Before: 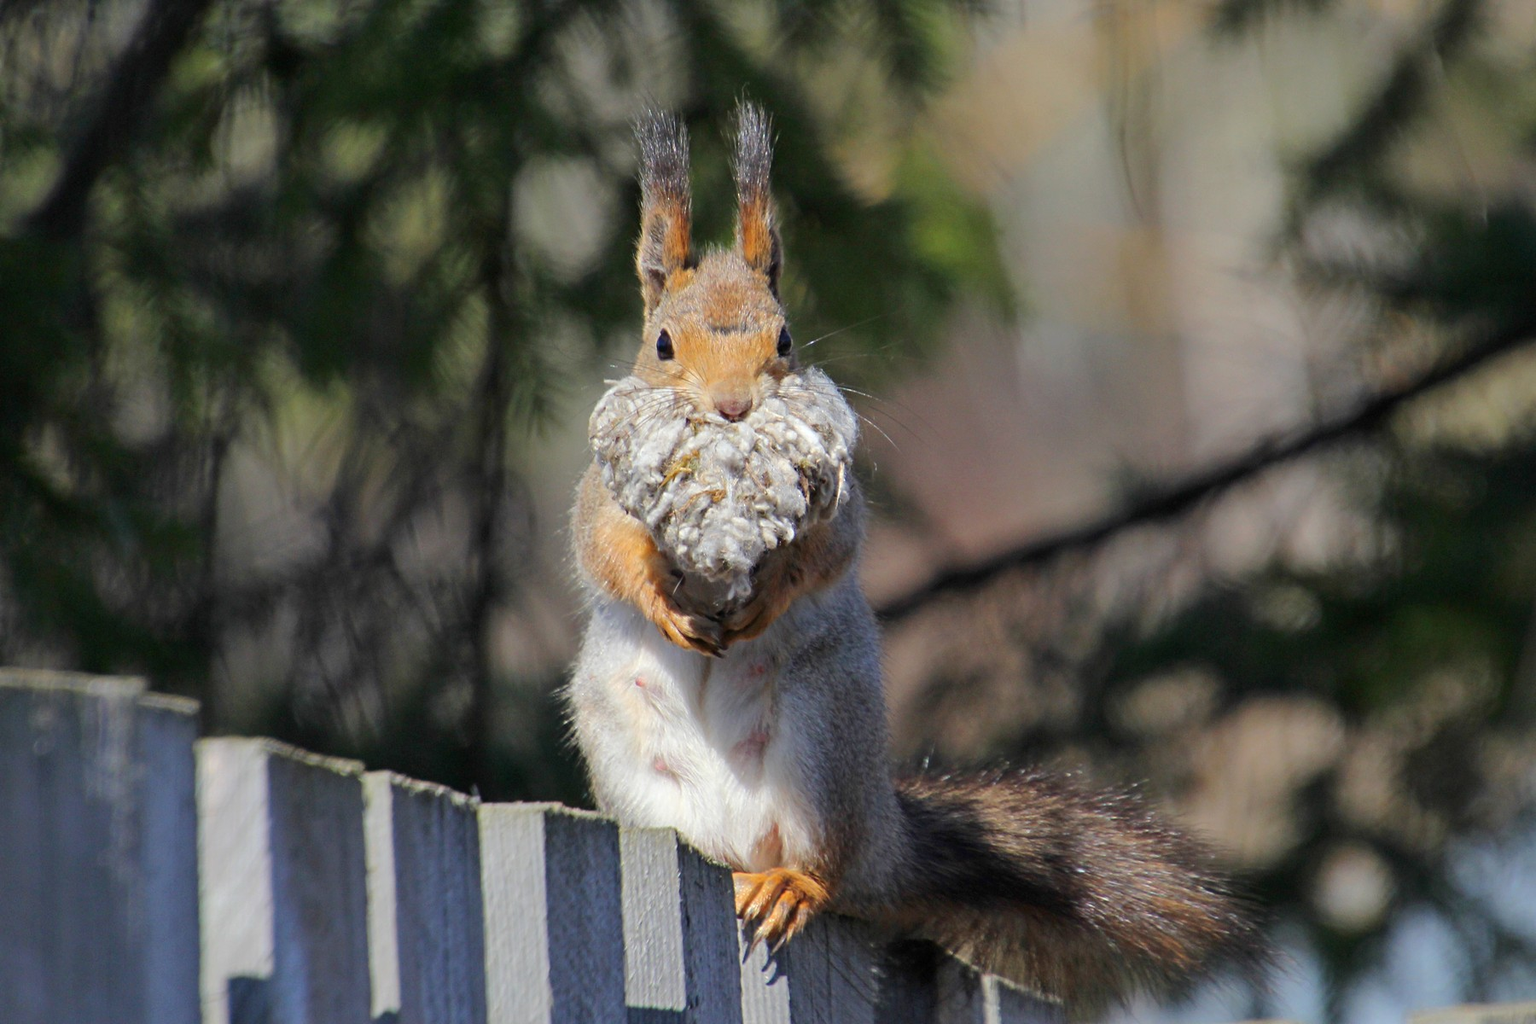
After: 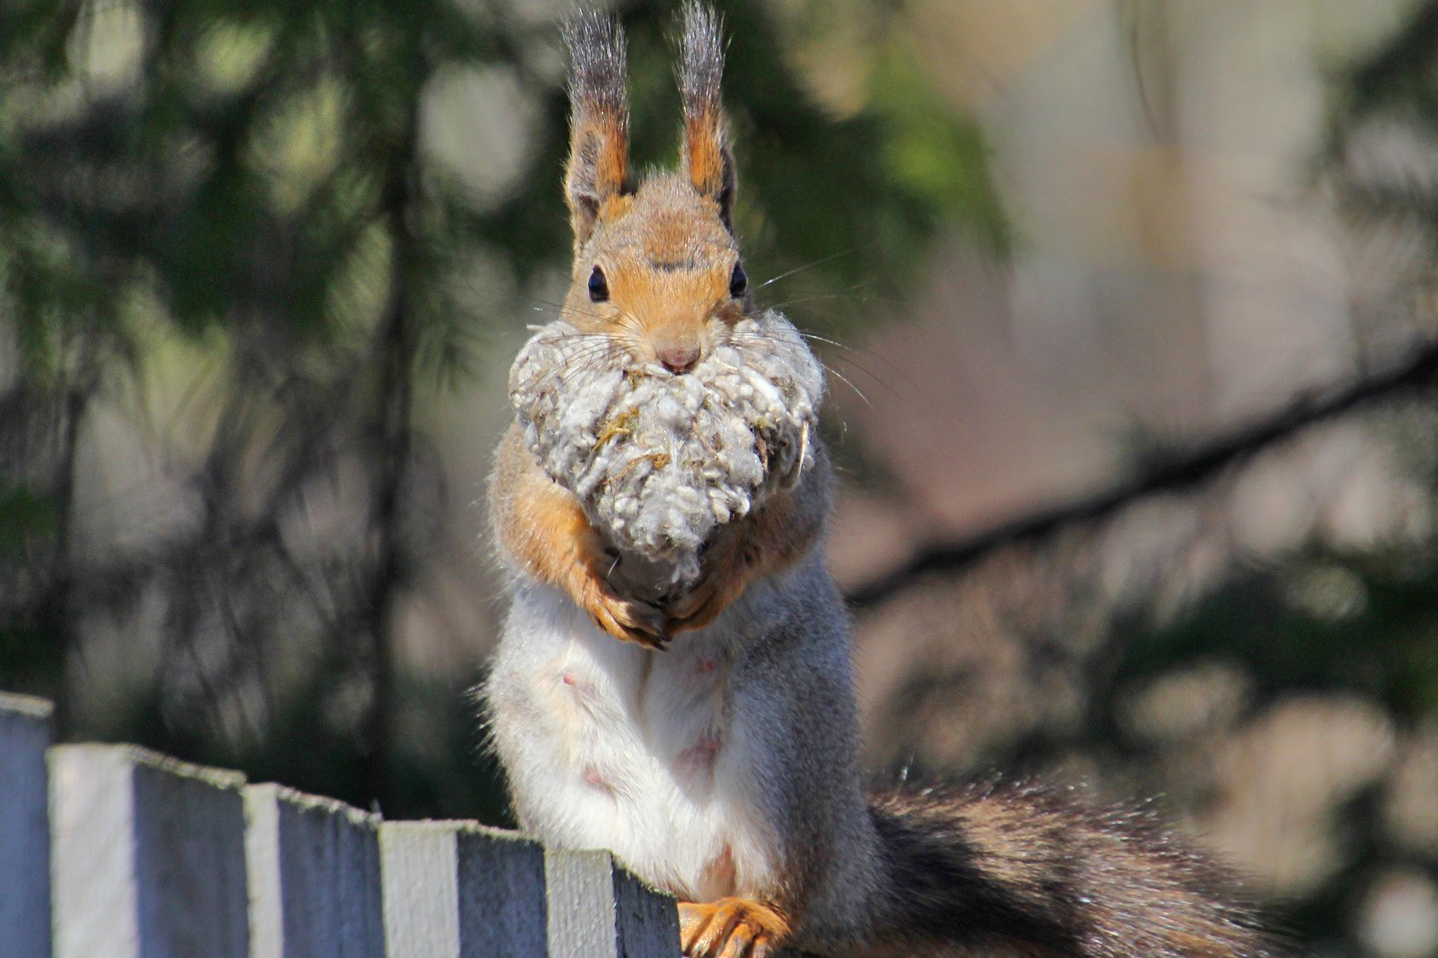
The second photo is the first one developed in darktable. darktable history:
crop and rotate: left 10.071%, top 10.071%, right 10.02%, bottom 10.02%
shadows and highlights: shadows 49, highlights -41, soften with gaussian
